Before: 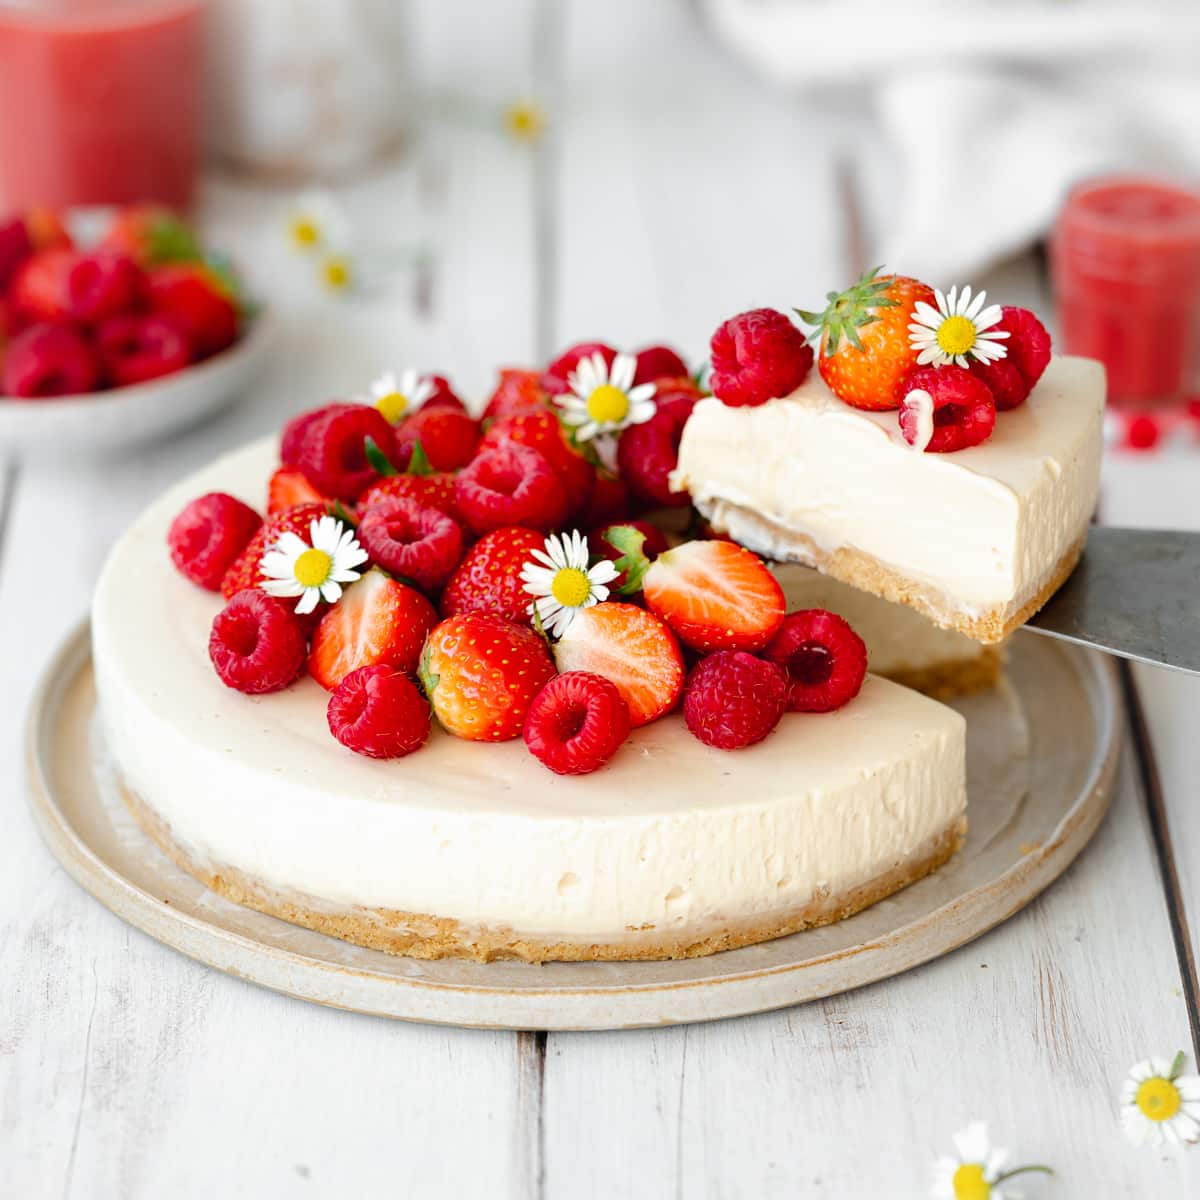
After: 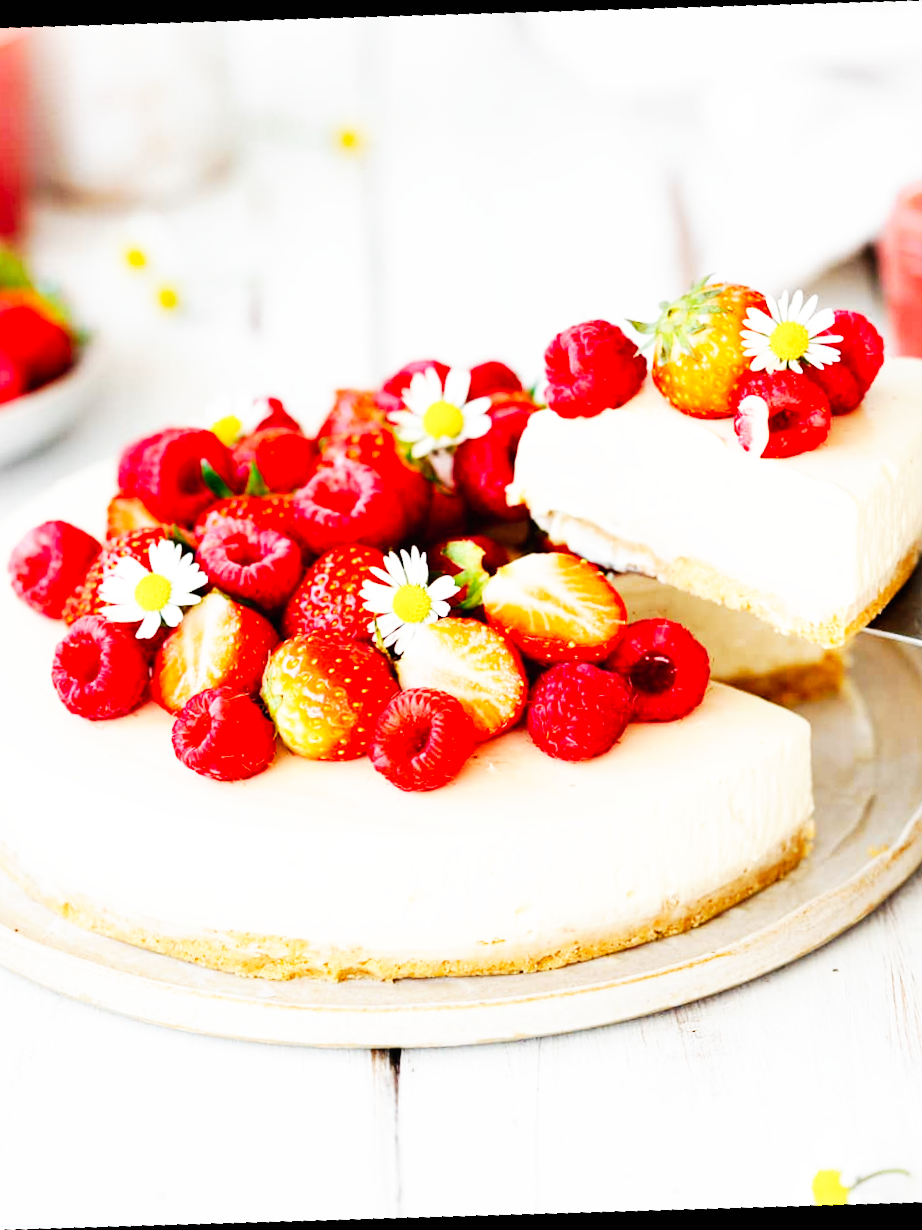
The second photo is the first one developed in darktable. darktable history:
rotate and perspective: rotation -4.98°, automatic cropping off
base curve: curves: ch0 [(0, 0) (0.007, 0.004) (0.027, 0.03) (0.046, 0.07) (0.207, 0.54) (0.442, 0.872) (0.673, 0.972) (1, 1)], preserve colors none
crop and rotate: angle -3.27°, left 14.277%, top 0.028%, right 10.766%, bottom 0.028%
